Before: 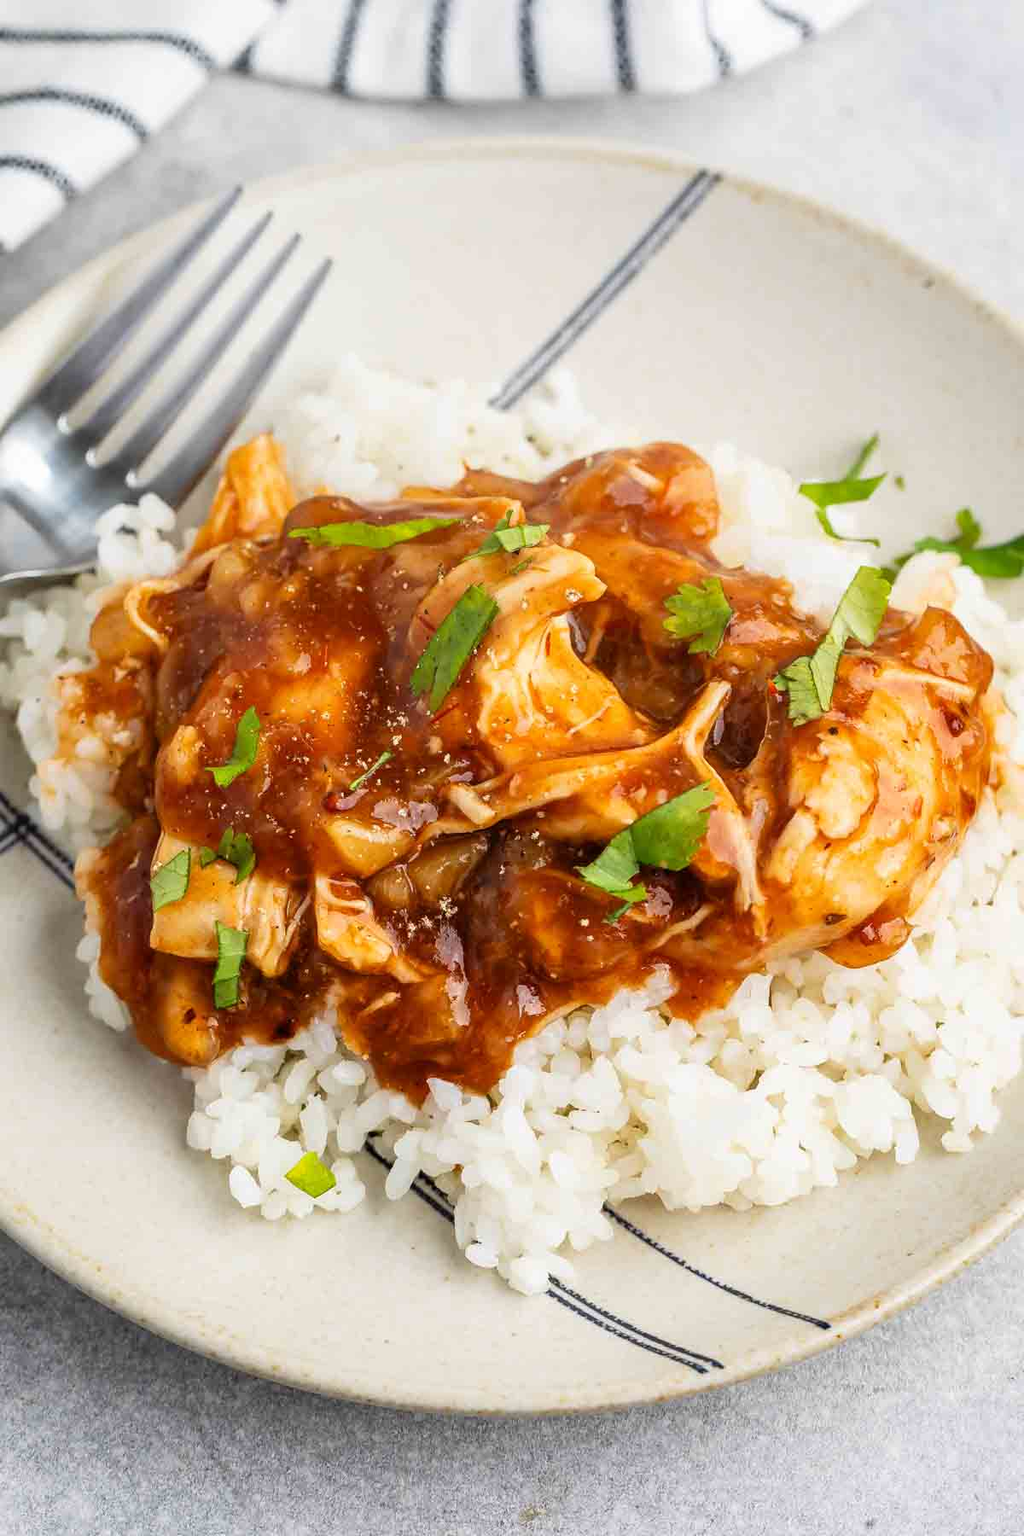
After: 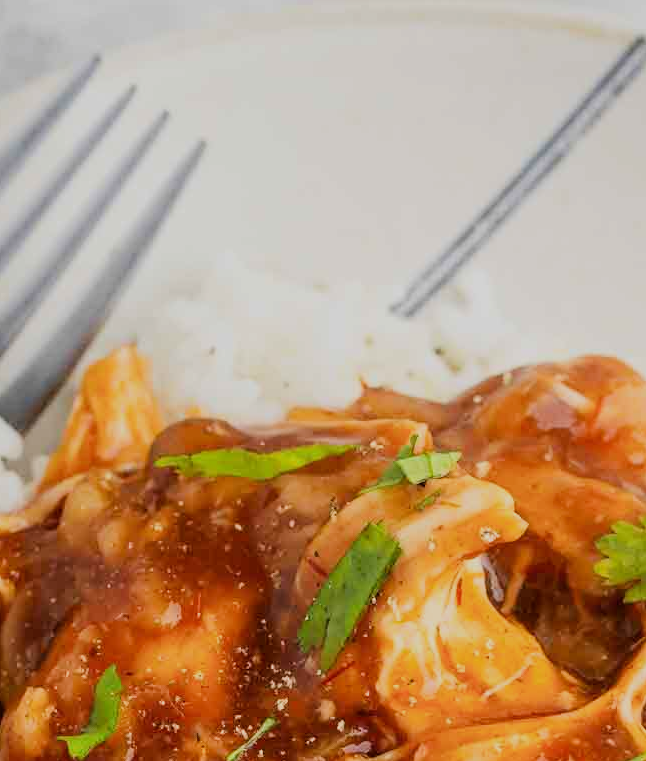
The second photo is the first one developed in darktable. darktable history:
filmic rgb: black relative exposure -7.65 EV, white relative exposure 4.56 EV, hardness 3.61, contrast 1.05
crop: left 15.306%, top 9.065%, right 30.789%, bottom 48.638%
